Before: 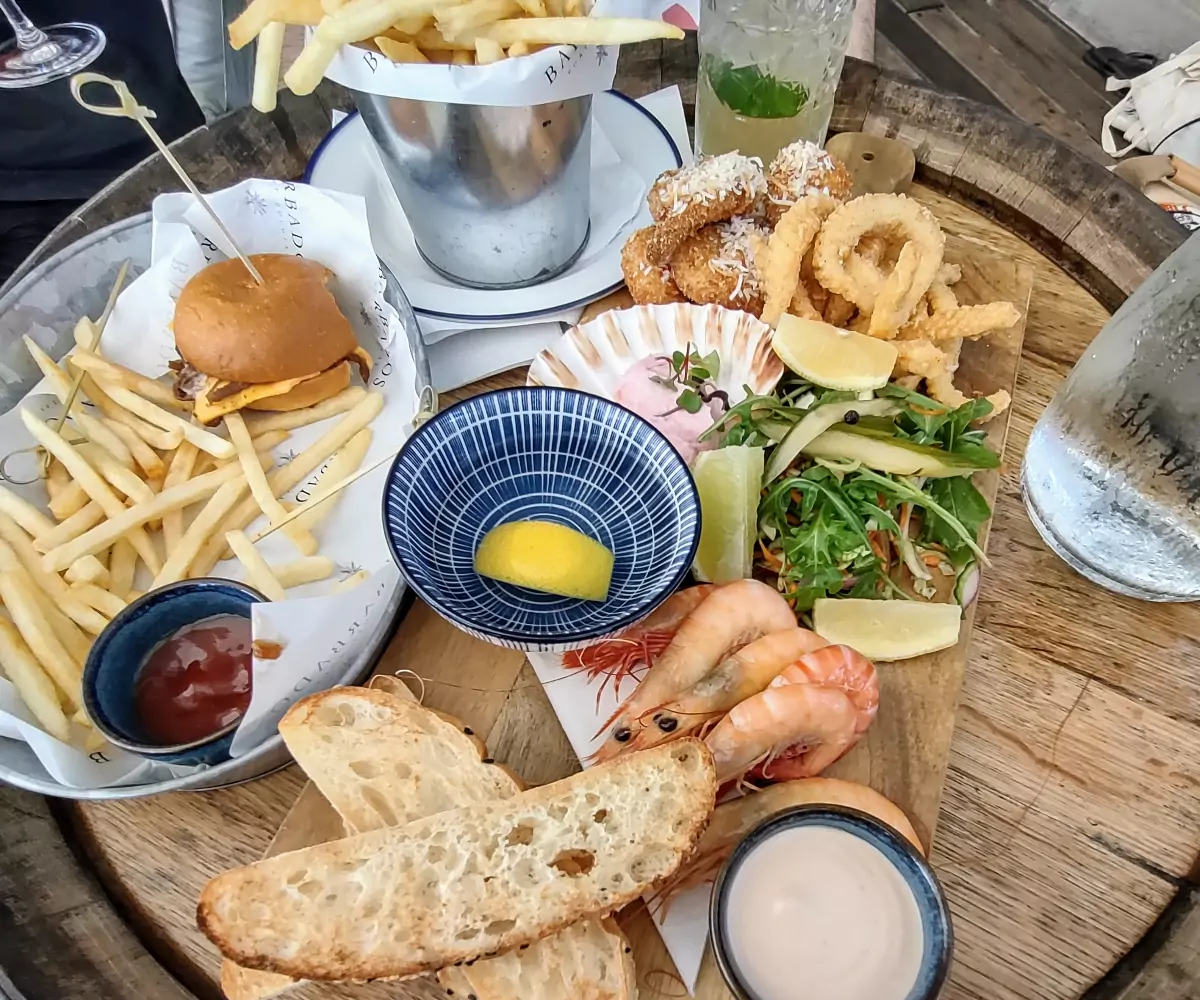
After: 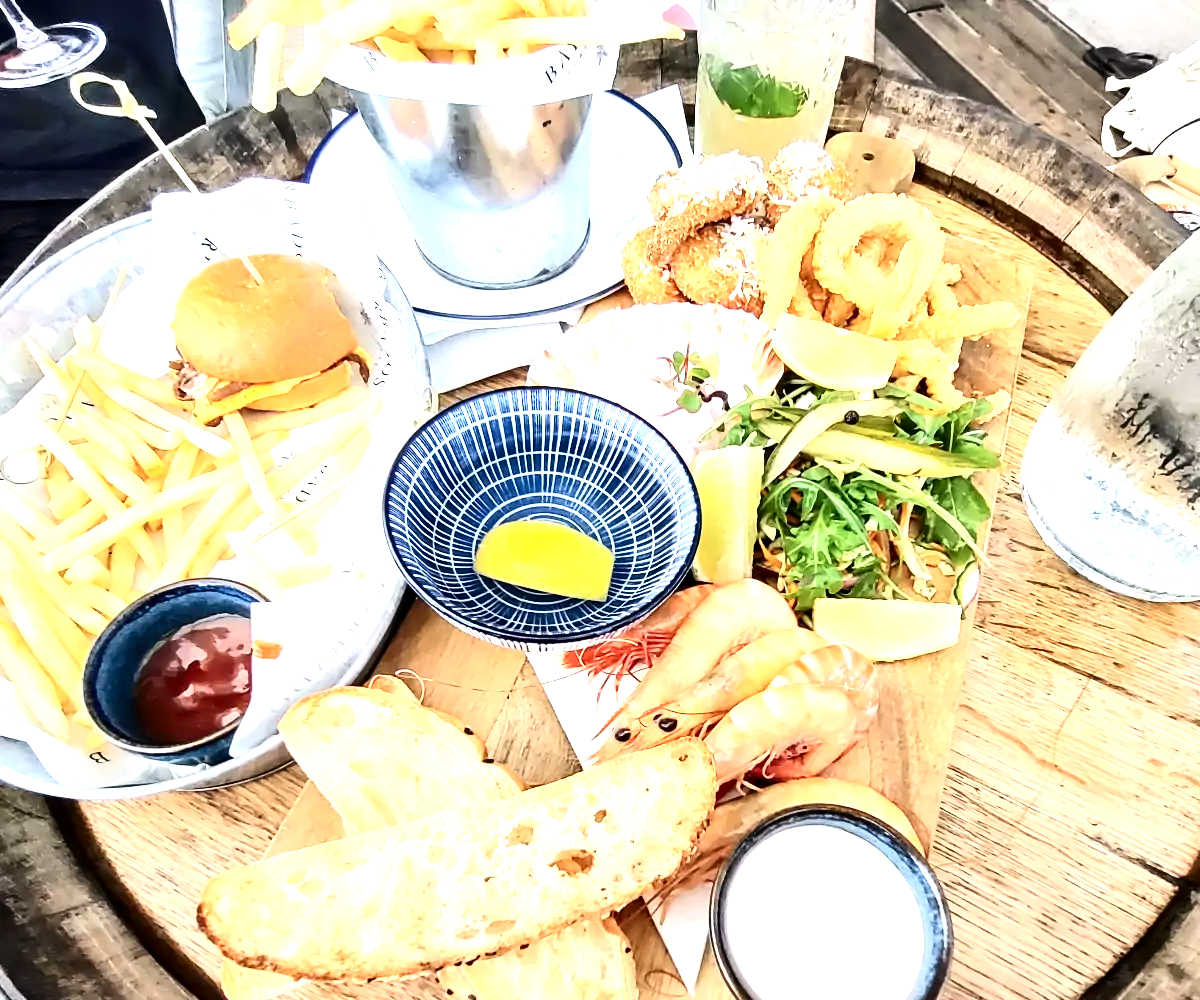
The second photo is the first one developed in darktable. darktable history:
exposure: black level correction 0, exposure 0.898 EV, compensate highlight preservation false
tone equalizer: -8 EV -0.768 EV, -7 EV -0.704 EV, -6 EV -0.634 EV, -5 EV -0.402 EV, -3 EV 0.394 EV, -2 EV 0.6 EV, -1 EV 0.699 EV, +0 EV 0.737 EV
contrast brightness saturation: contrast 0.278
